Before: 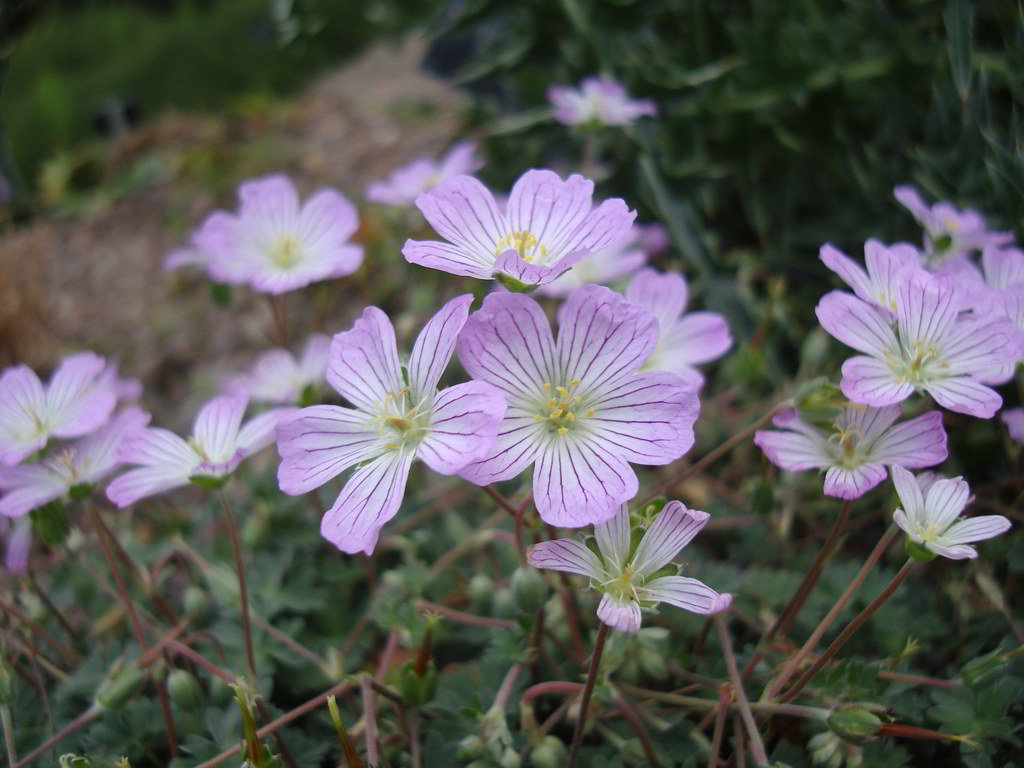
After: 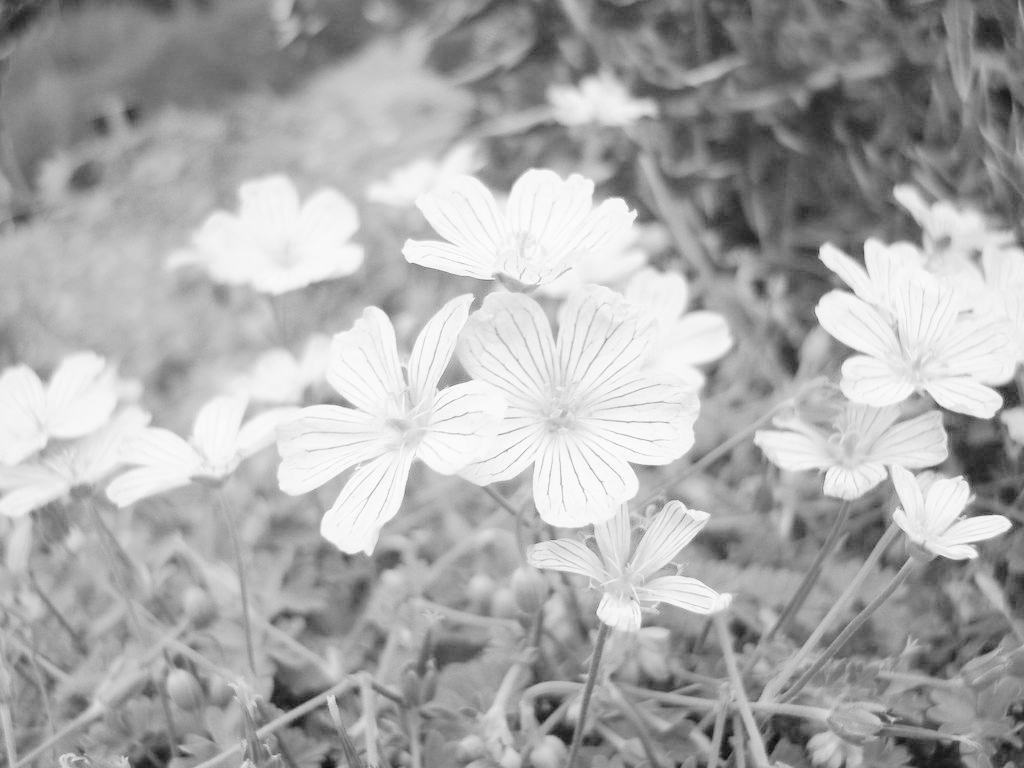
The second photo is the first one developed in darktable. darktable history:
tone curve: curves: ch0 [(0, 0) (0.003, 0.003) (0.011, 0.005) (0.025, 0.008) (0.044, 0.012) (0.069, 0.02) (0.1, 0.031) (0.136, 0.047) (0.177, 0.088) (0.224, 0.141) (0.277, 0.222) (0.335, 0.32) (0.399, 0.422) (0.468, 0.523) (0.543, 0.623) (0.623, 0.716) (0.709, 0.796) (0.801, 0.88) (0.898, 0.958) (1, 1)], preserve colors none
color look up table: target L [87.32, 71.2, 61.52, 71.99, 59.47, 54.38, 64.85, 50.03, 50.32, 58.09, 34.81, 51.48, 45.17, 26.88, 31.96, 11.69, 200.09, 84.9, 73.56, 51.48, 61.18, 58.44, 59.81, 51.48, 52.35, 37.46, 37.46, 22.62, 90.73, 85.71, 79.37, 66.85, 70.41, 73.17, 61.18, 55.83, 54.96, 49.17, 47.73, 48.31, 29.54, 18.77, 13.66, 86.52, 76.28, 71.6, 77.44, 57.05, 33.23], target a [0 ×5, 0.001, 0, 0.001, 0.001, 0, 0.001, 0.001, 0, 0.001, 0.001, 0.001, 0 ×7, 0.001 ×5, -0.004, 0 ×6, 0.001 ×7, -0.006, 0 ×5, 0.001], target b [0.005, 0.004, 0, 0.003, 0, -0.002, 0.004, -0.003, -0.003, 0, -0.004, -0.003, -0.003, -0.004, -0.005, -0.001, 0, 0.005, 0.003, -0.003, 0, 0, 0, -0.003, -0.003, -0.004, -0.004, -0.005, 0.036, 0.005, 0.003 ×4, 0, -0.002, -0.002, -0.003, -0.003, -0.003, -0.005, -0.002, -0.007, 0.005, 0.003, 0.003, 0.003, 0, -0.005], num patches 49
